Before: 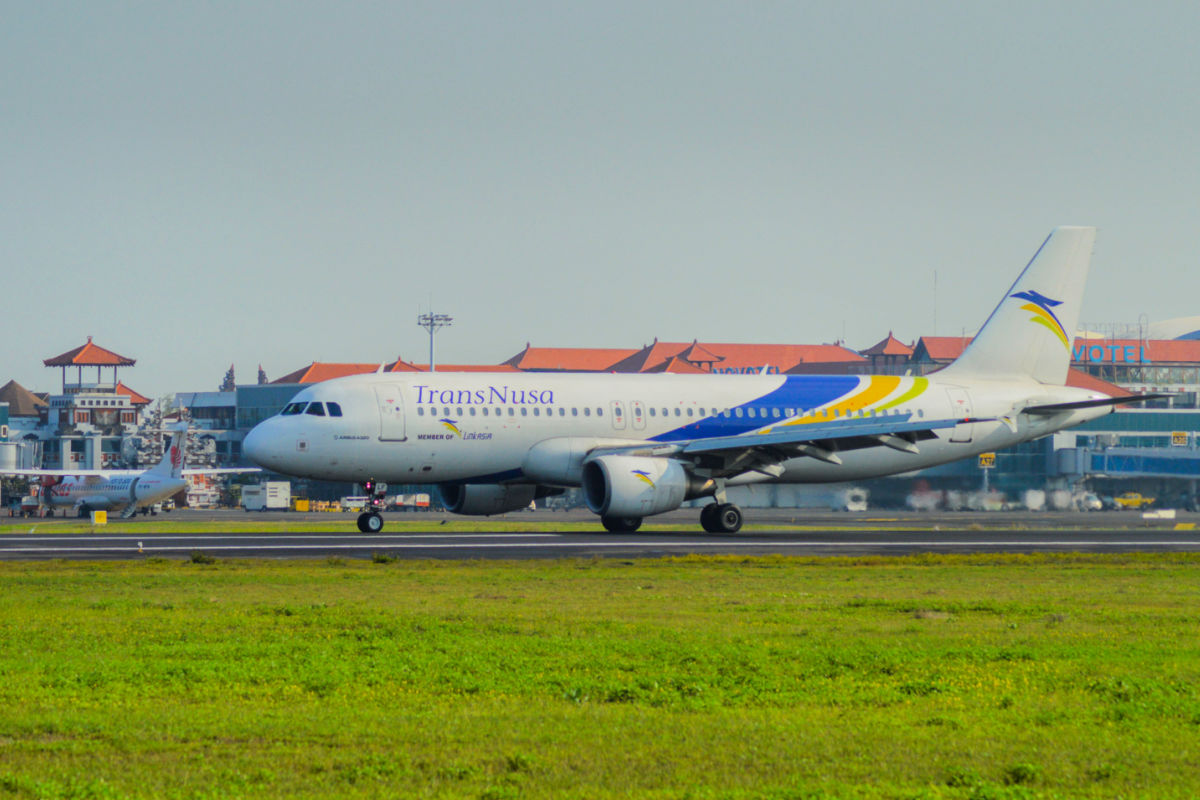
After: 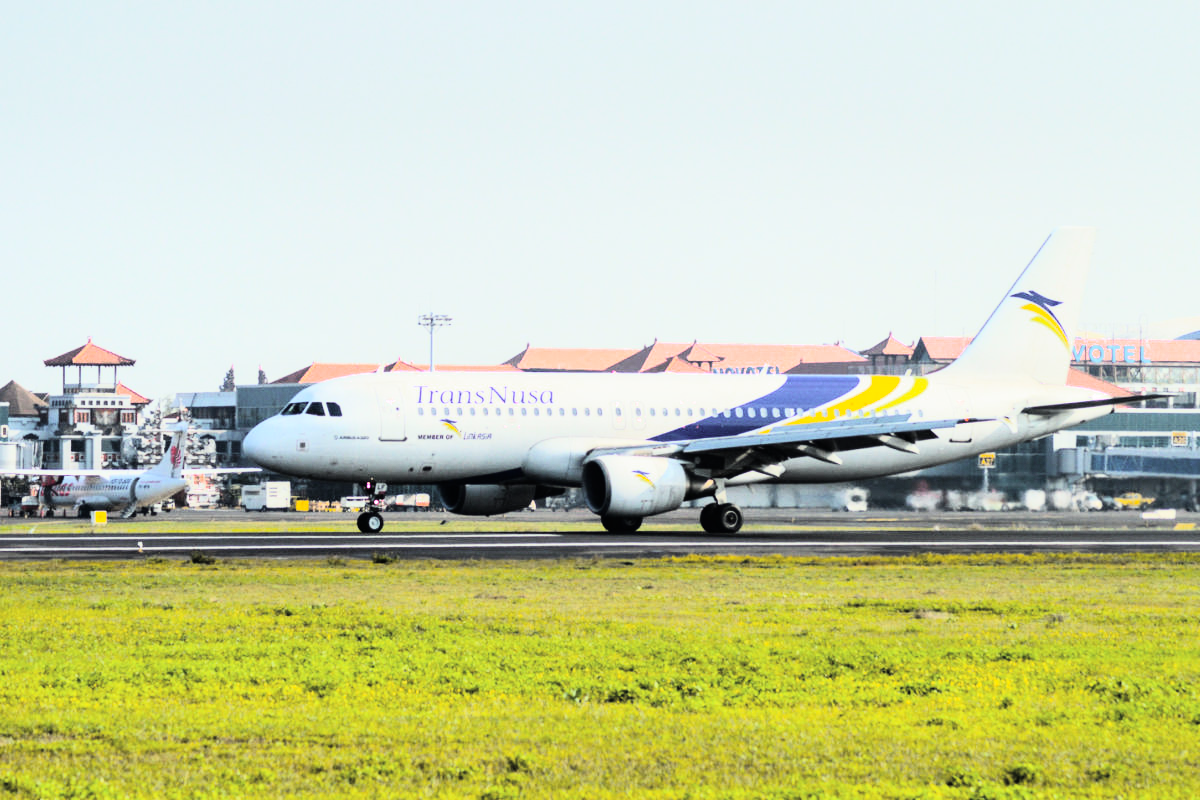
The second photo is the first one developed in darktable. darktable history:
color balance: output saturation 120%
rgb curve: curves: ch0 [(0, 0) (0.21, 0.15) (0.24, 0.21) (0.5, 0.75) (0.75, 0.96) (0.89, 0.99) (1, 1)]; ch1 [(0, 0.02) (0.21, 0.13) (0.25, 0.2) (0.5, 0.67) (0.75, 0.9) (0.89, 0.97) (1, 1)]; ch2 [(0, 0.02) (0.21, 0.13) (0.25, 0.2) (0.5, 0.67) (0.75, 0.9) (0.89, 0.97) (1, 1)], compensate middle gray true
color zones: curves: ch0 [(0, 0.6) (0.129, 0.508) (0.193, 0.483) (0.429, 0.5) (0.571, 0.5) (0.714, 0.5) (0.857, 0.5) (1, 0.6)]; ch1 [(0, 0.481) (0.112, 0.245) (0.213, 0.223) (0.429, 0.233) (0.571, 0.231) (0.683, 0.242) (0.857, 0.296) (1, 0.481)]
